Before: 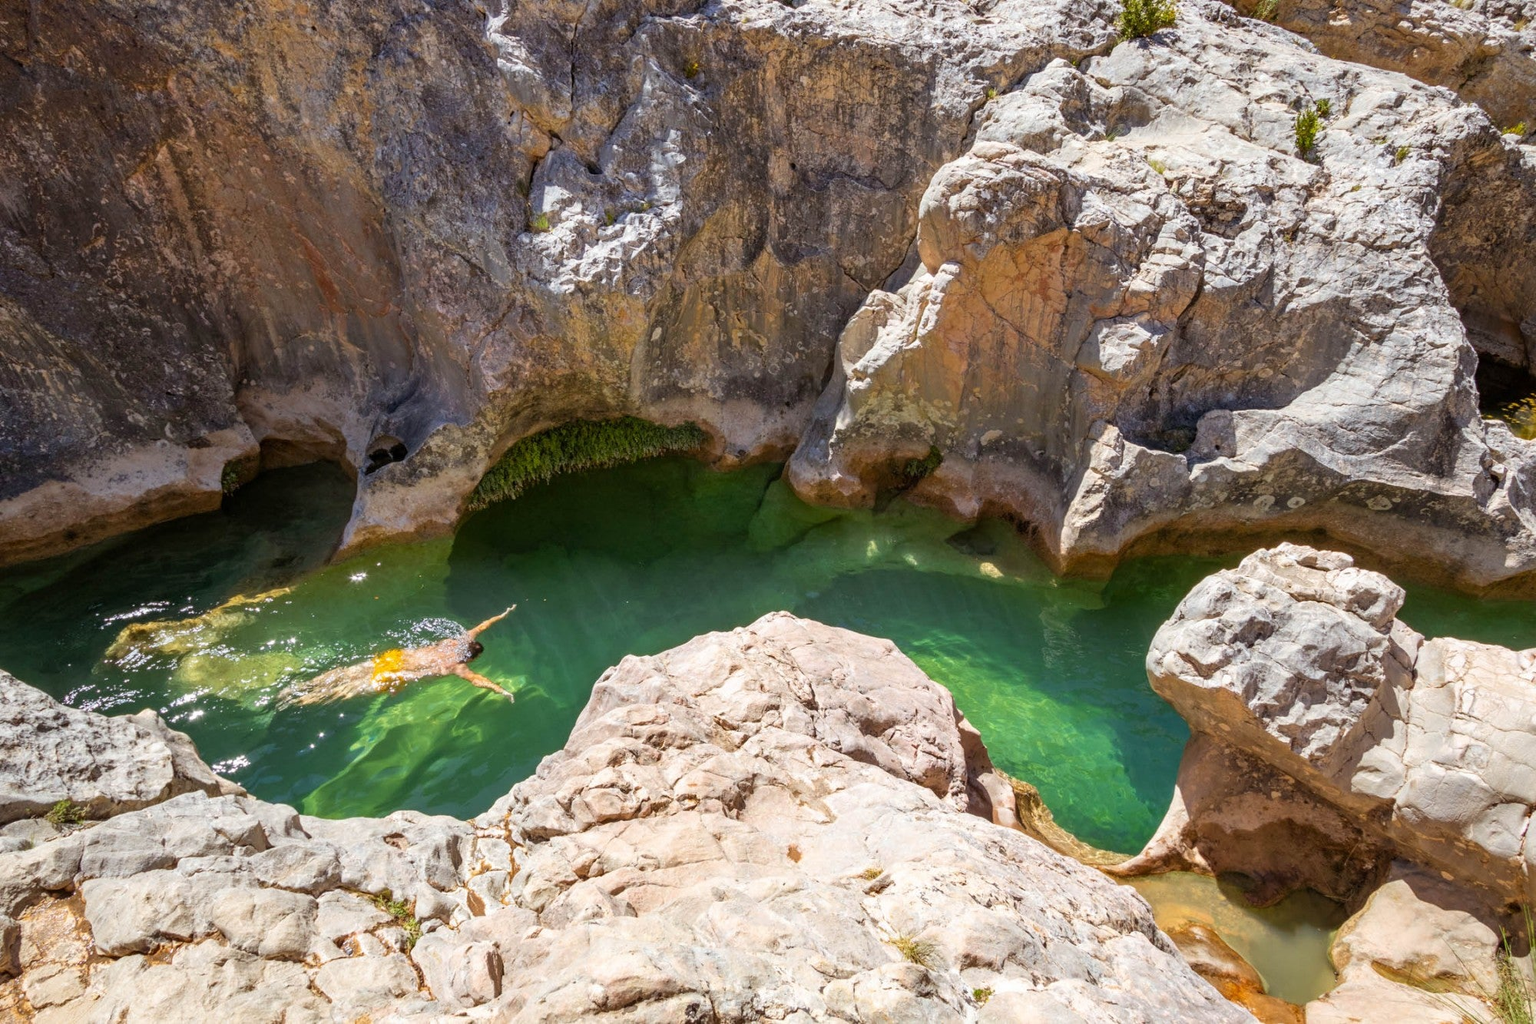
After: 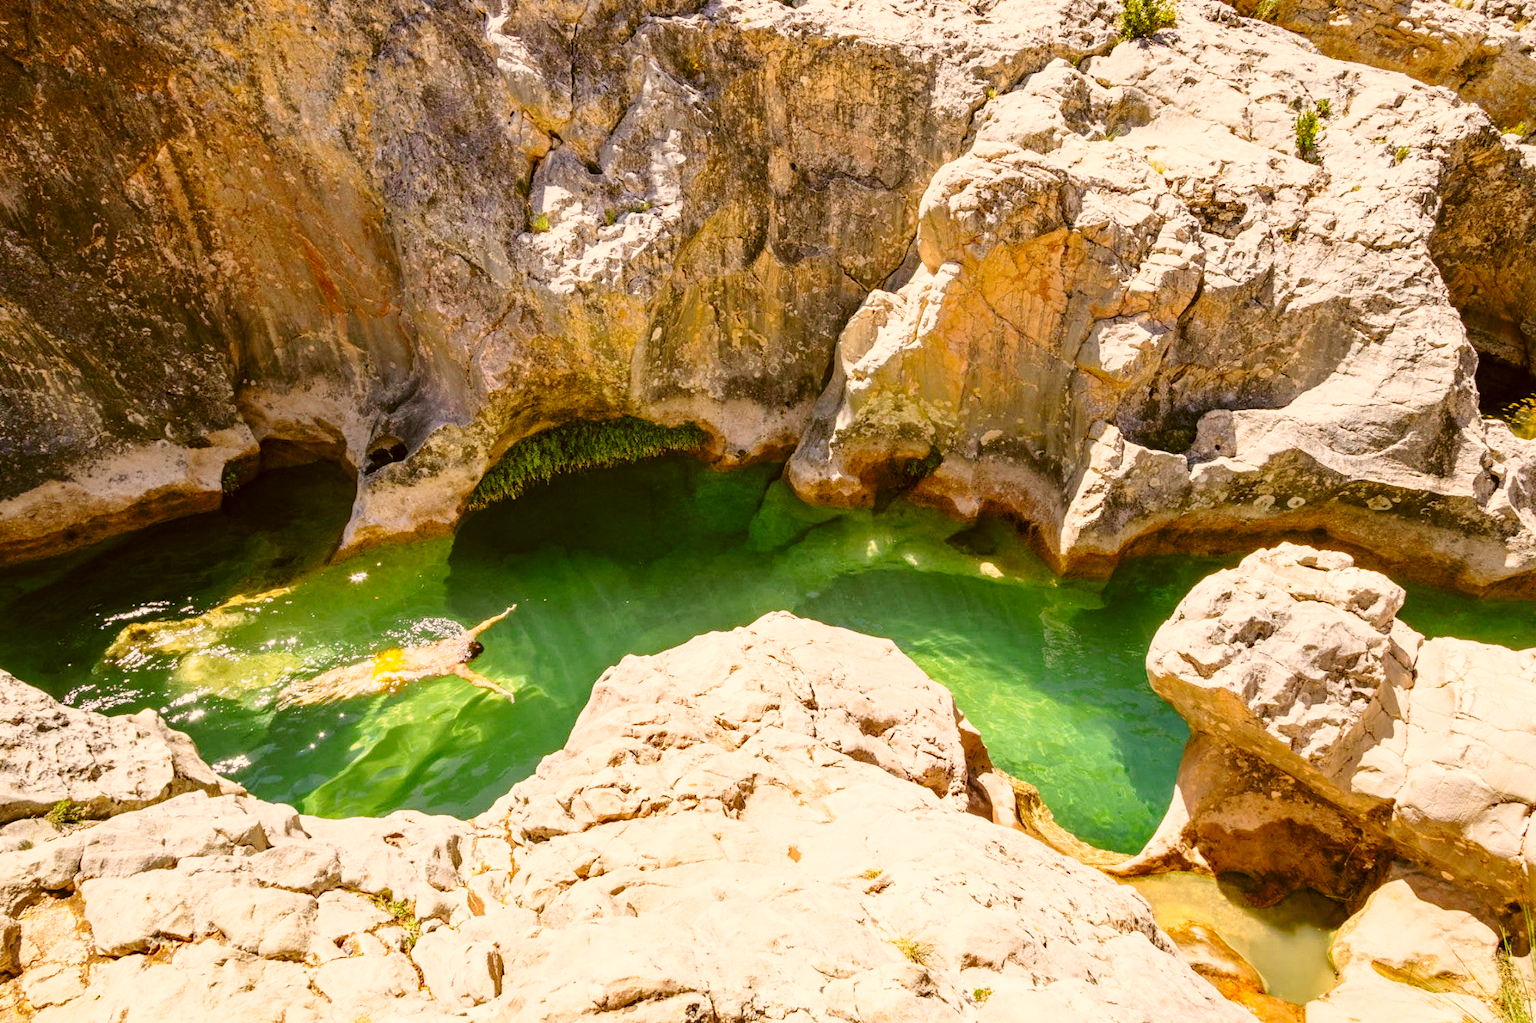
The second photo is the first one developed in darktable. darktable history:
base curve: curves: ch0 [(0, 0) (0.028, 0.03) (0.121, 0.232) (0.46, 0.748) (0.859, 0.968) (1, 1)], preserve colors none
color correction: highlights a* 8.98, highlights b* 15.09, shadows a* -0.49, shadows b* 26.52
